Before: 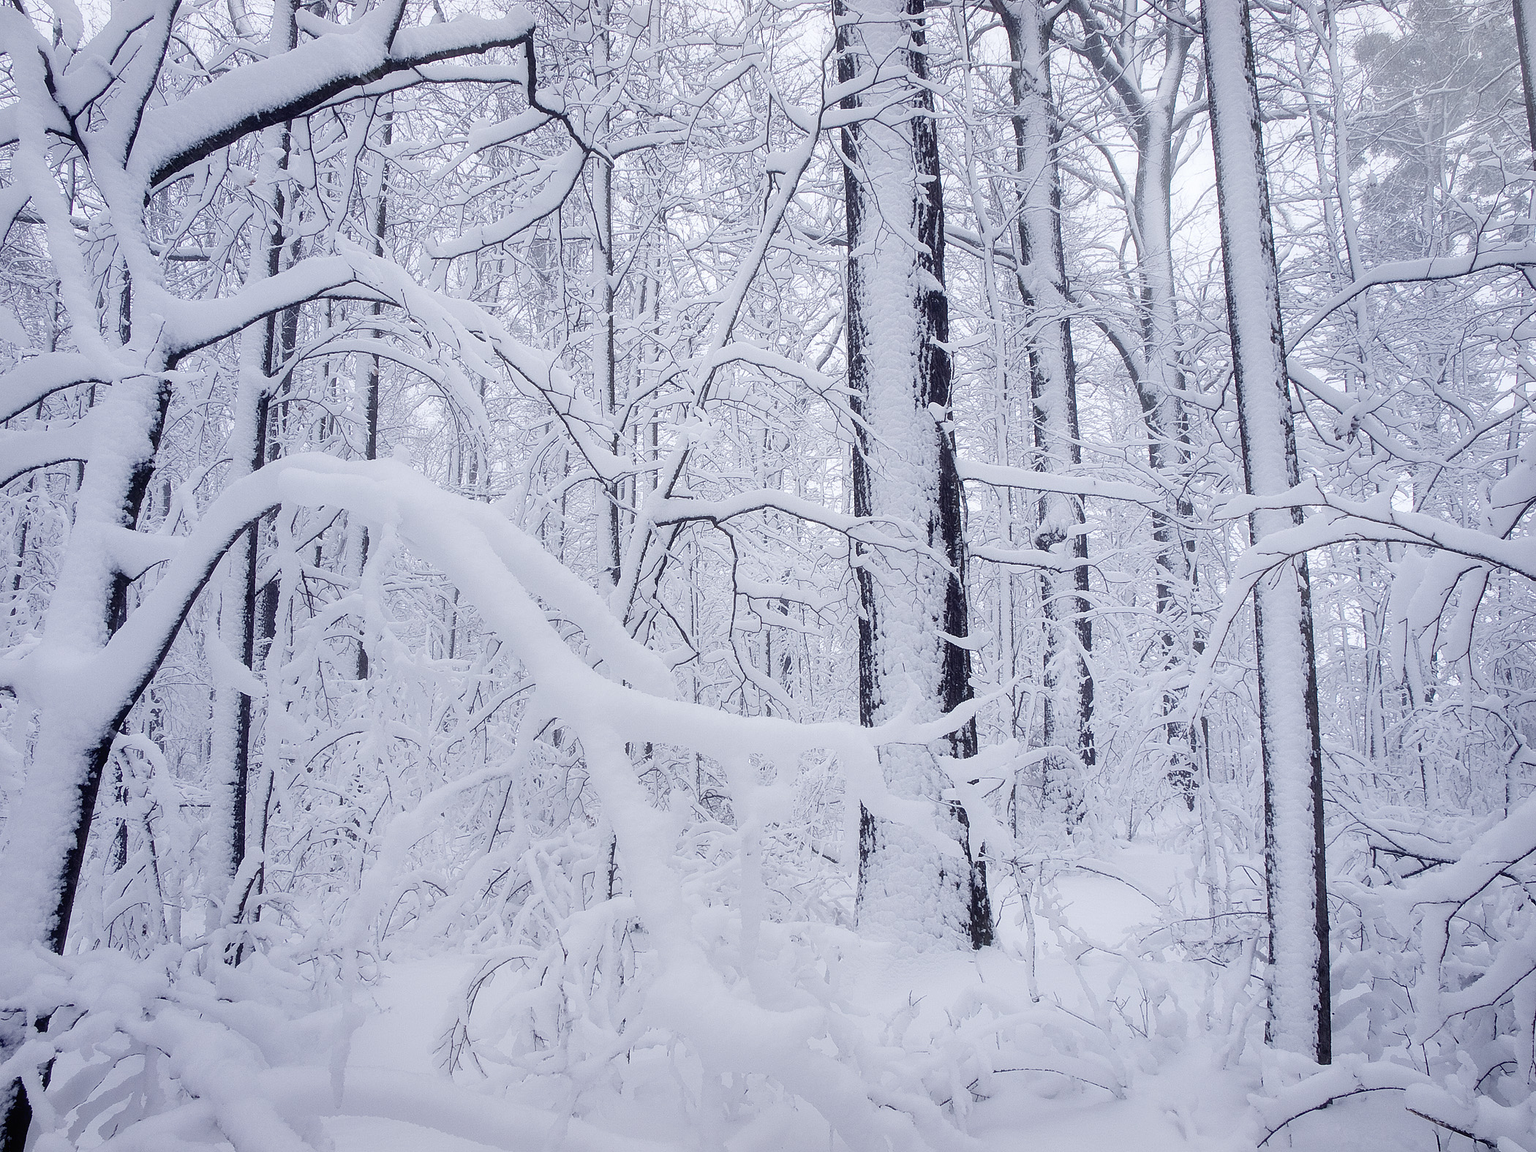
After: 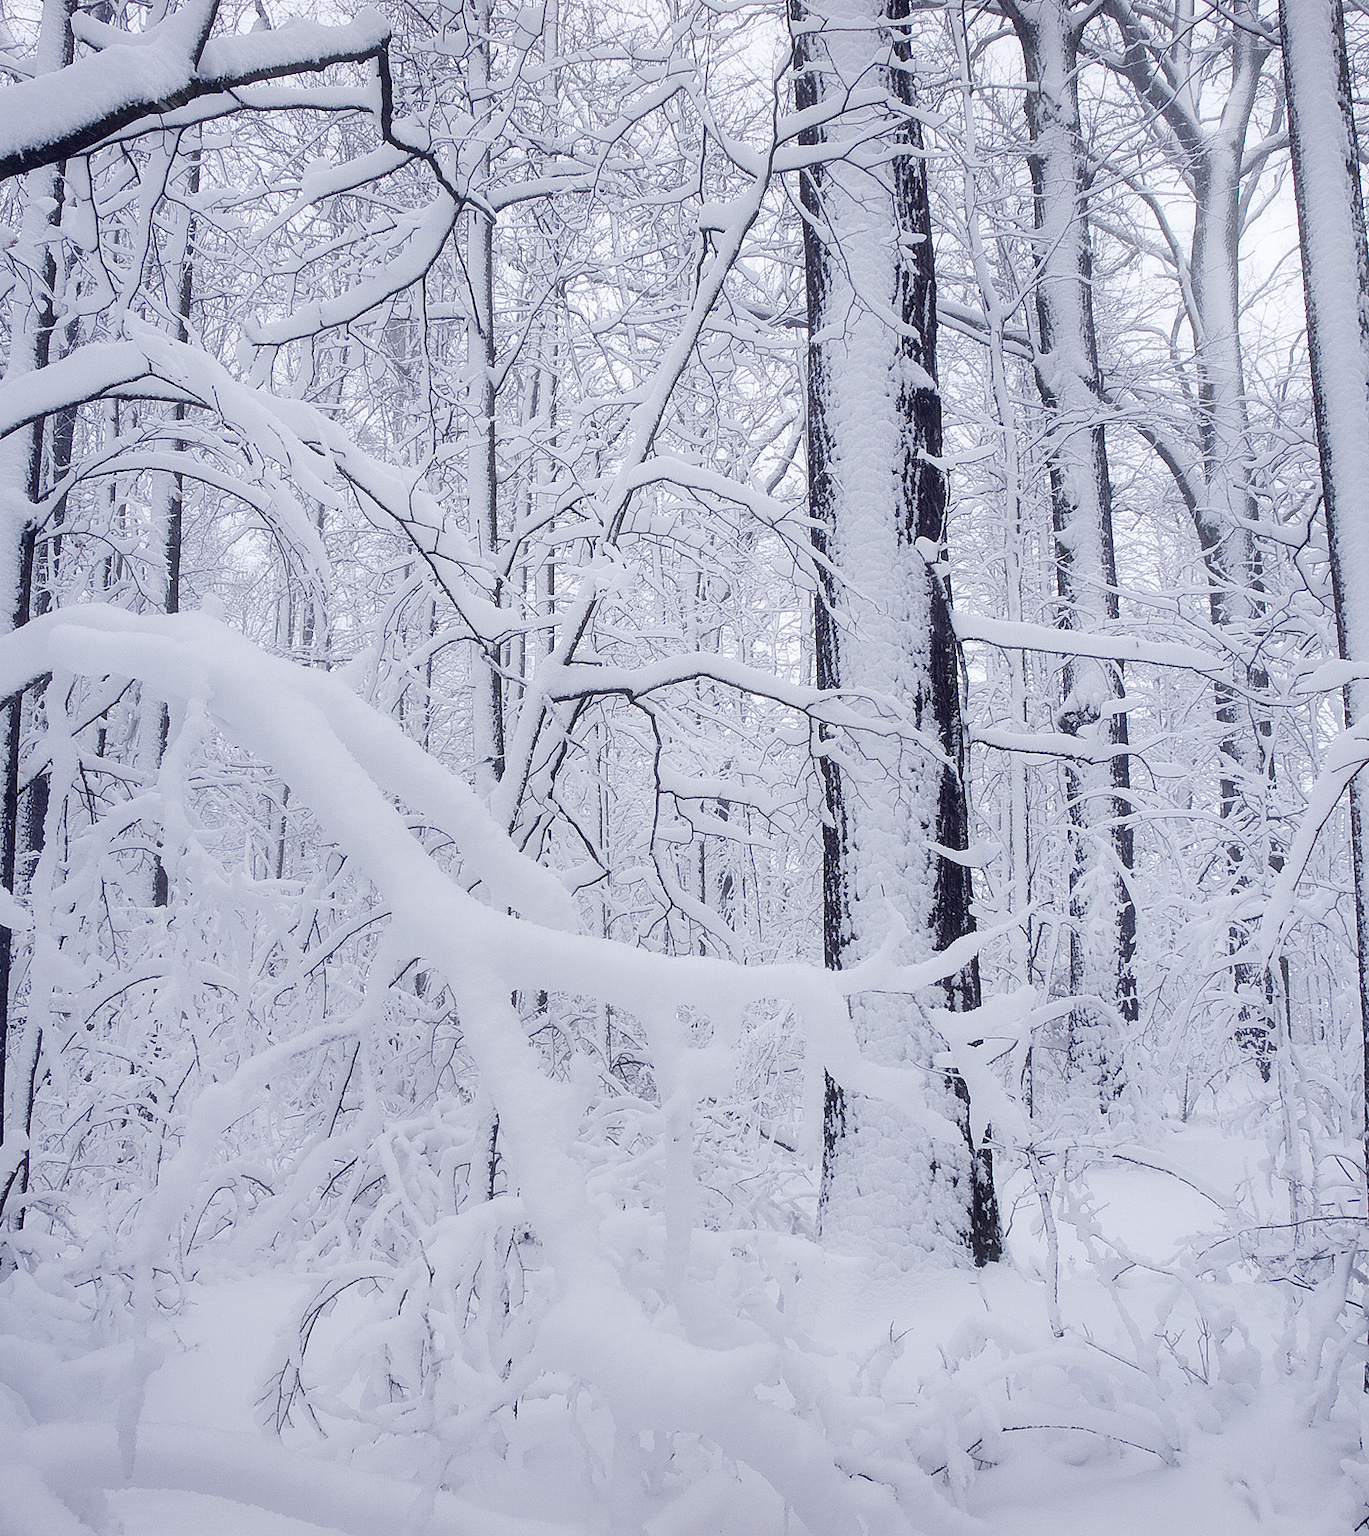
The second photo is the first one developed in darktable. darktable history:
crop and rotate: left 15.803%, right 17.351%
